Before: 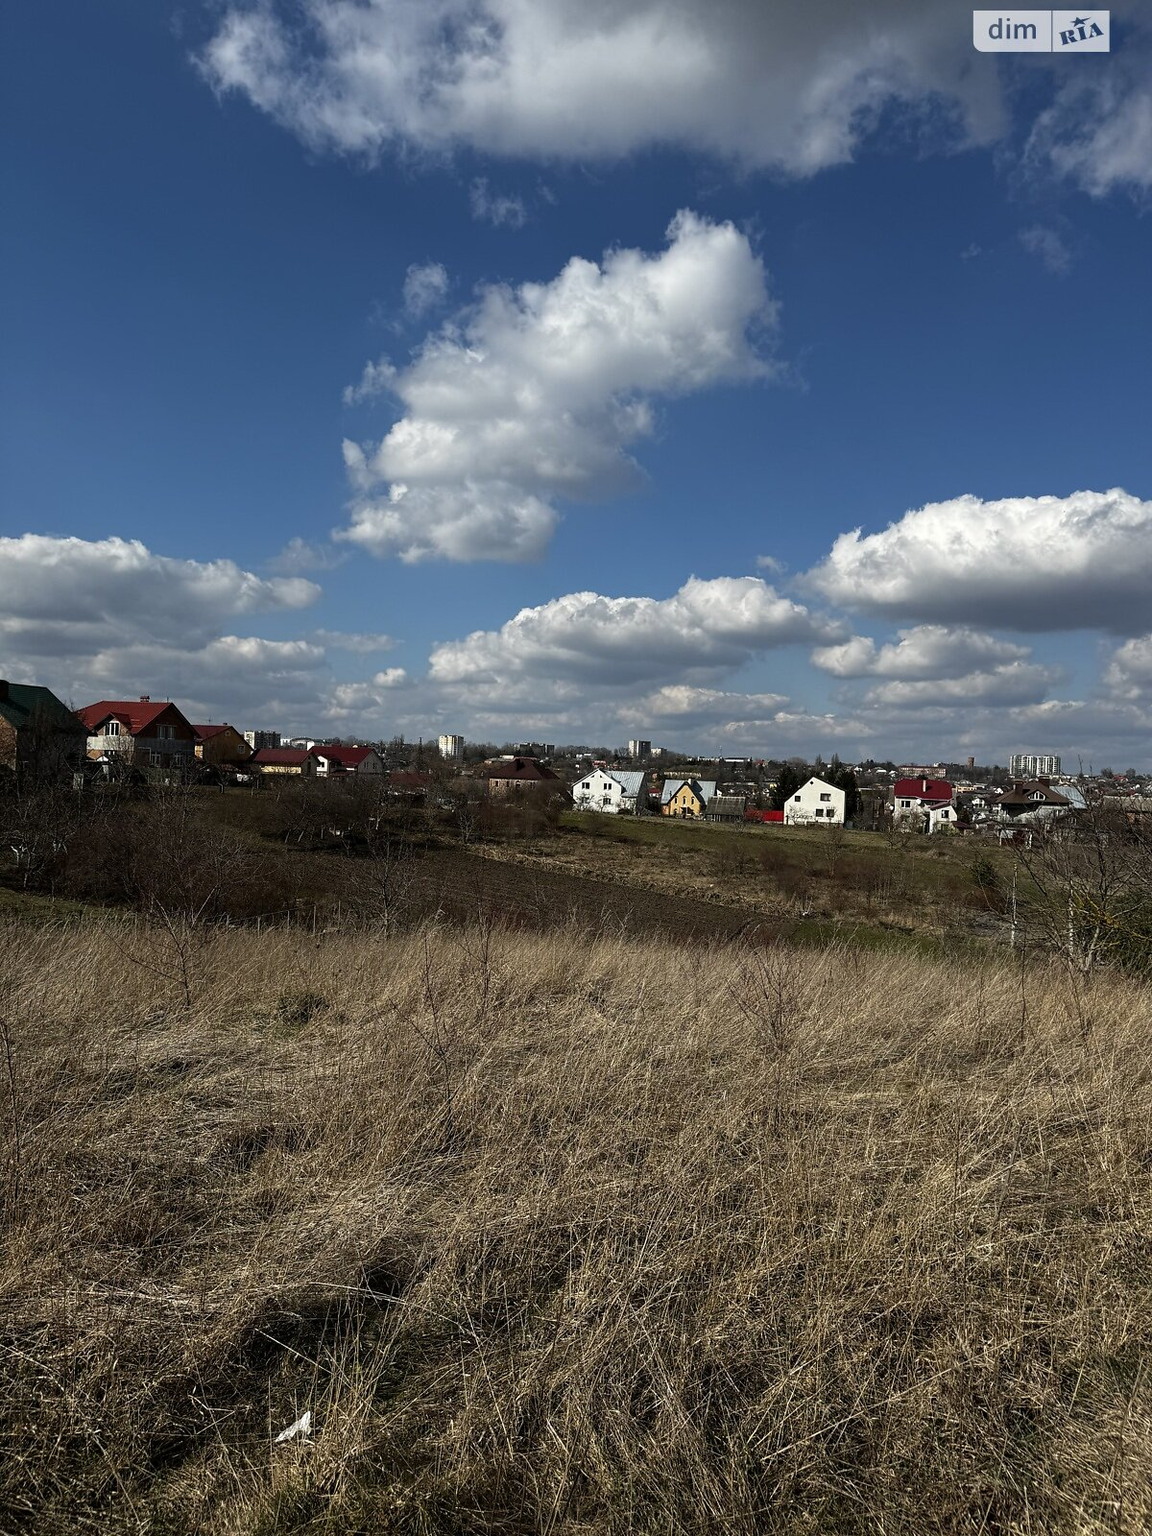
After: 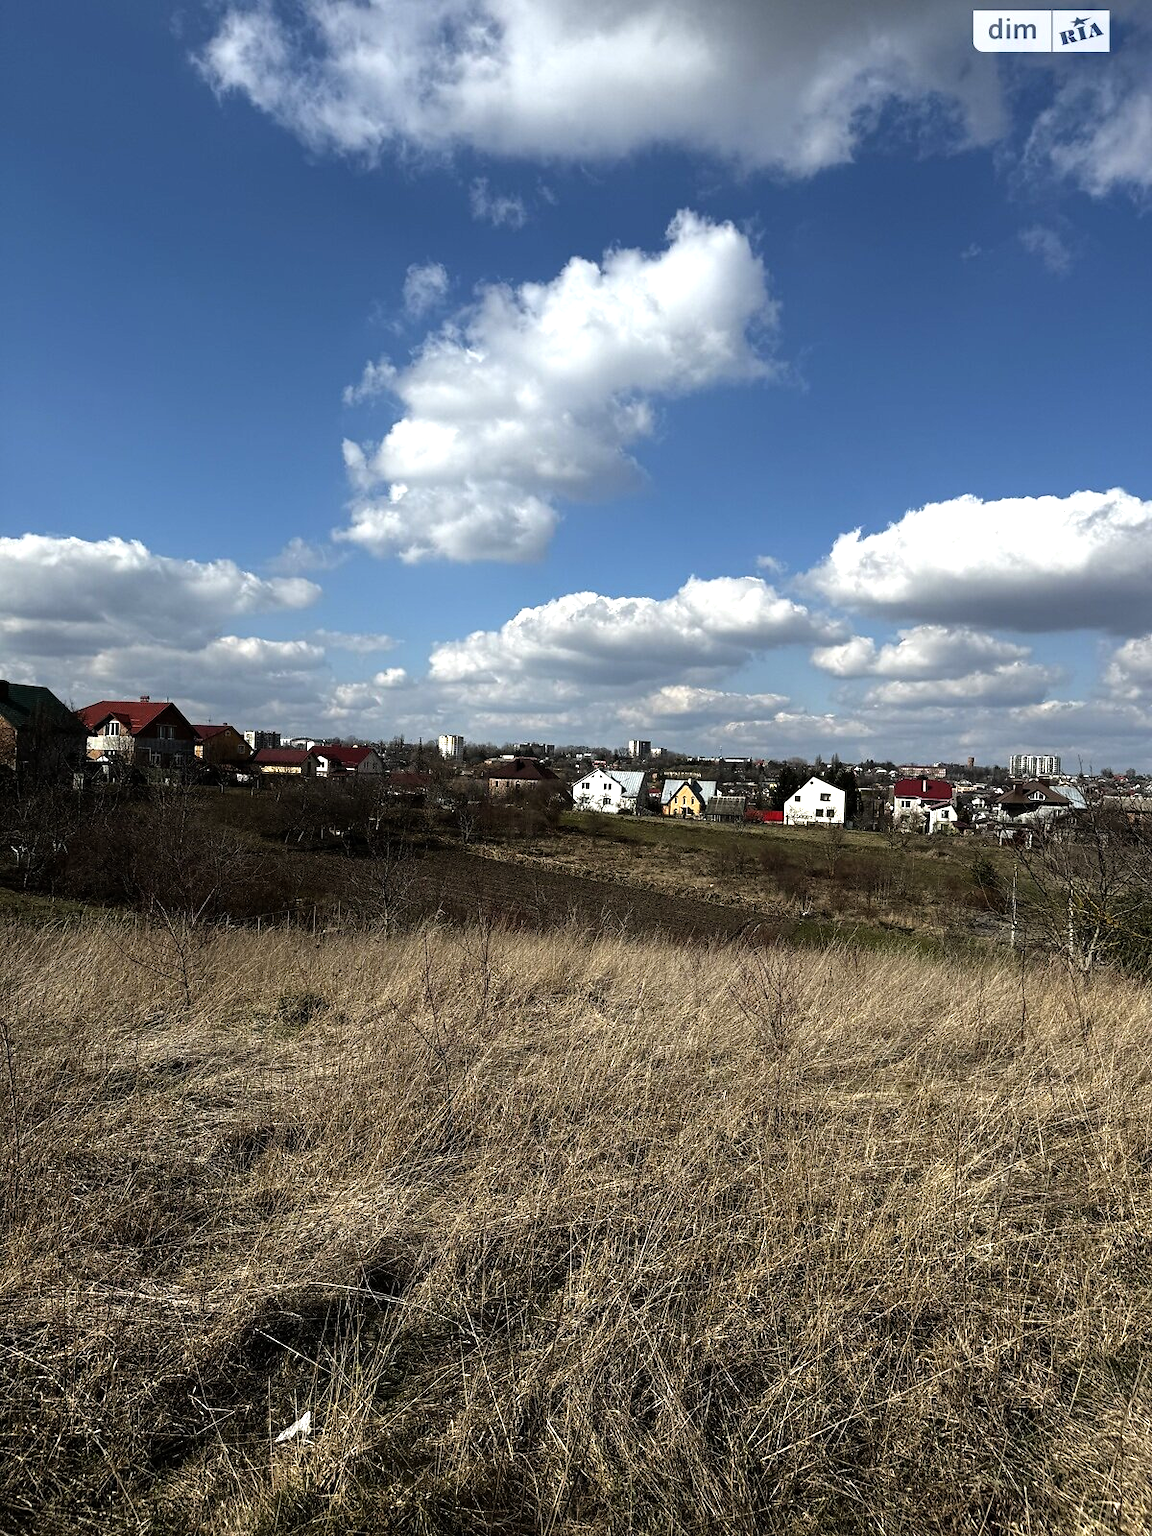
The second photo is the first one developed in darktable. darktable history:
tone equalizer: -8 EV -0.776 EV, -7 EV -0.675 EV, -6 EV -0.586 EV, -5 EV -0.366 EV, -3 EV 0.367 EV, -2 EV 0.6 EV, -1 EV 0.691 EV, +0 EV 0.779 EV
